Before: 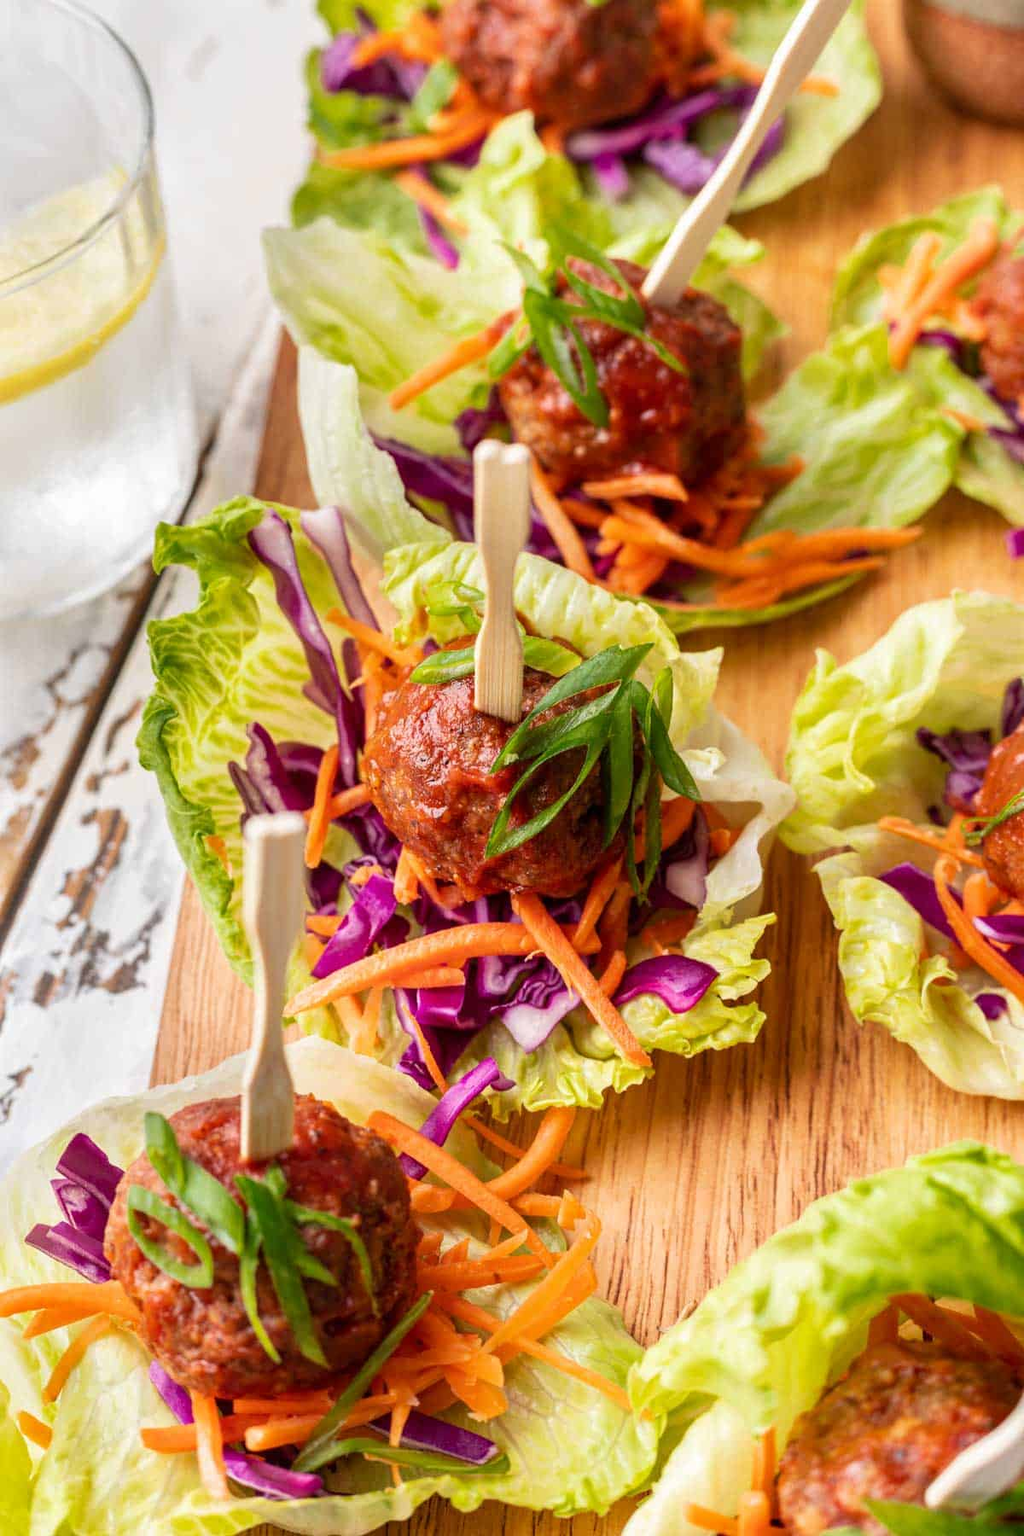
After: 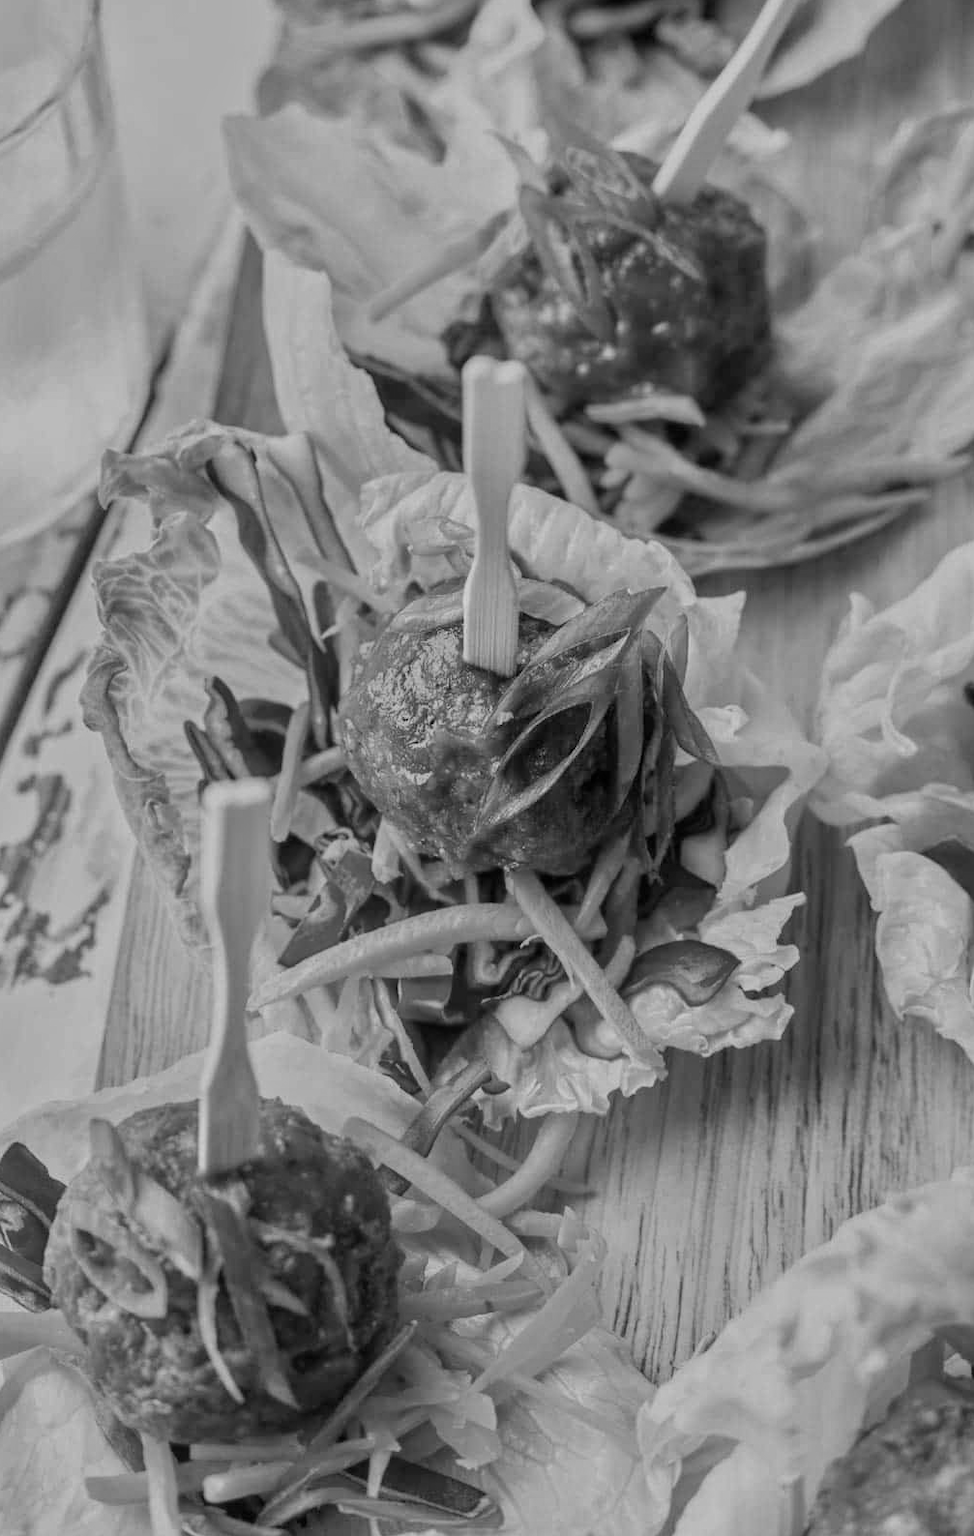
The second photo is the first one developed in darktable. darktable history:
tone equalizer: -8 EV -0.002 EV, -7 EV 0.005 EV, -6 EV -0.008 EV, -5 EV 0.007 EV, -4 EV -0.042 EV, -3 EV -0.233 EV, -2 EV -0.662 EV, -1 EV -0.983 EV, +0 EV -0.969 EV, smoothing diameter 2%, edges refinement/feathering 20, mask exposure compensation -1.57 EV, filter diffusion 5
crop: left 6.446%, top 8.188%, right 9.538%, bottom 3.548%
monochrome: on, module defaults
